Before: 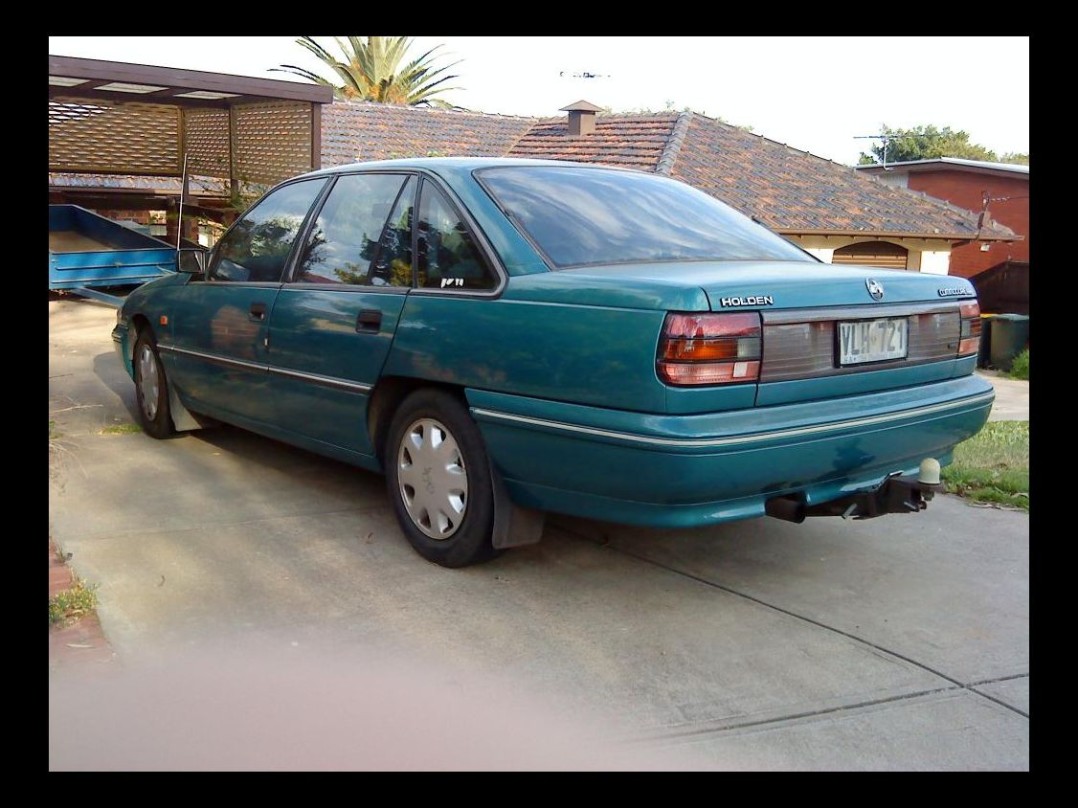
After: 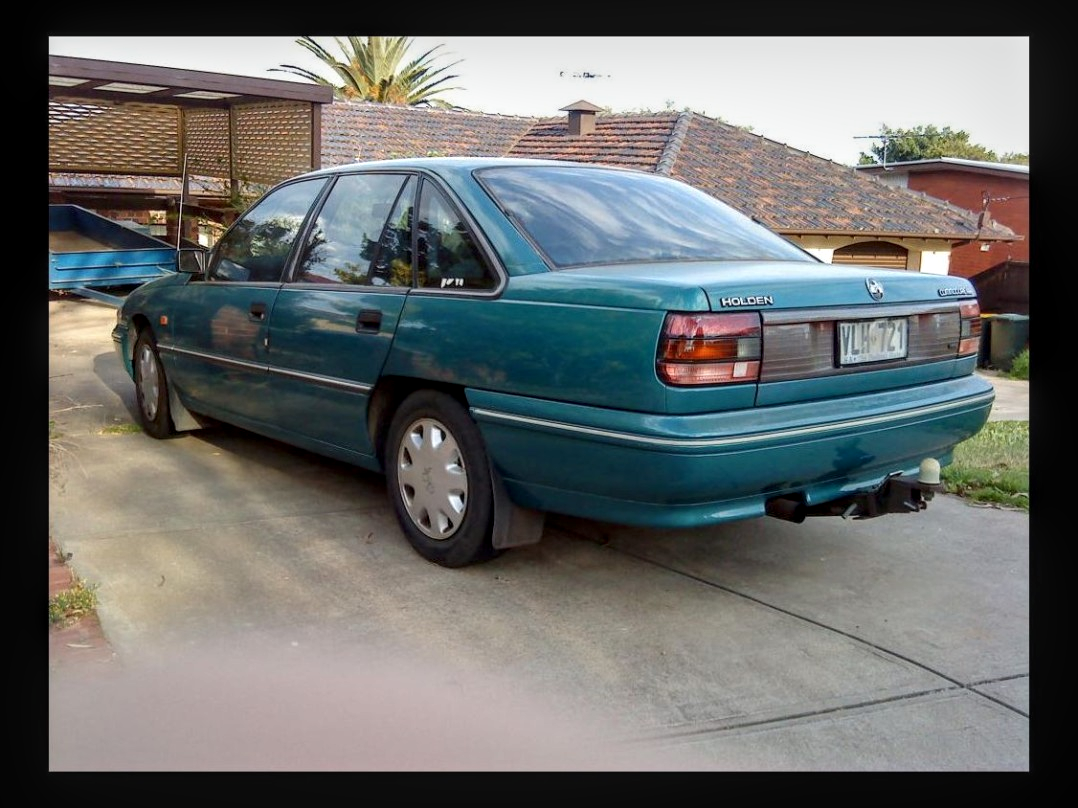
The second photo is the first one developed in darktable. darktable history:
local contrast: detail 130%
